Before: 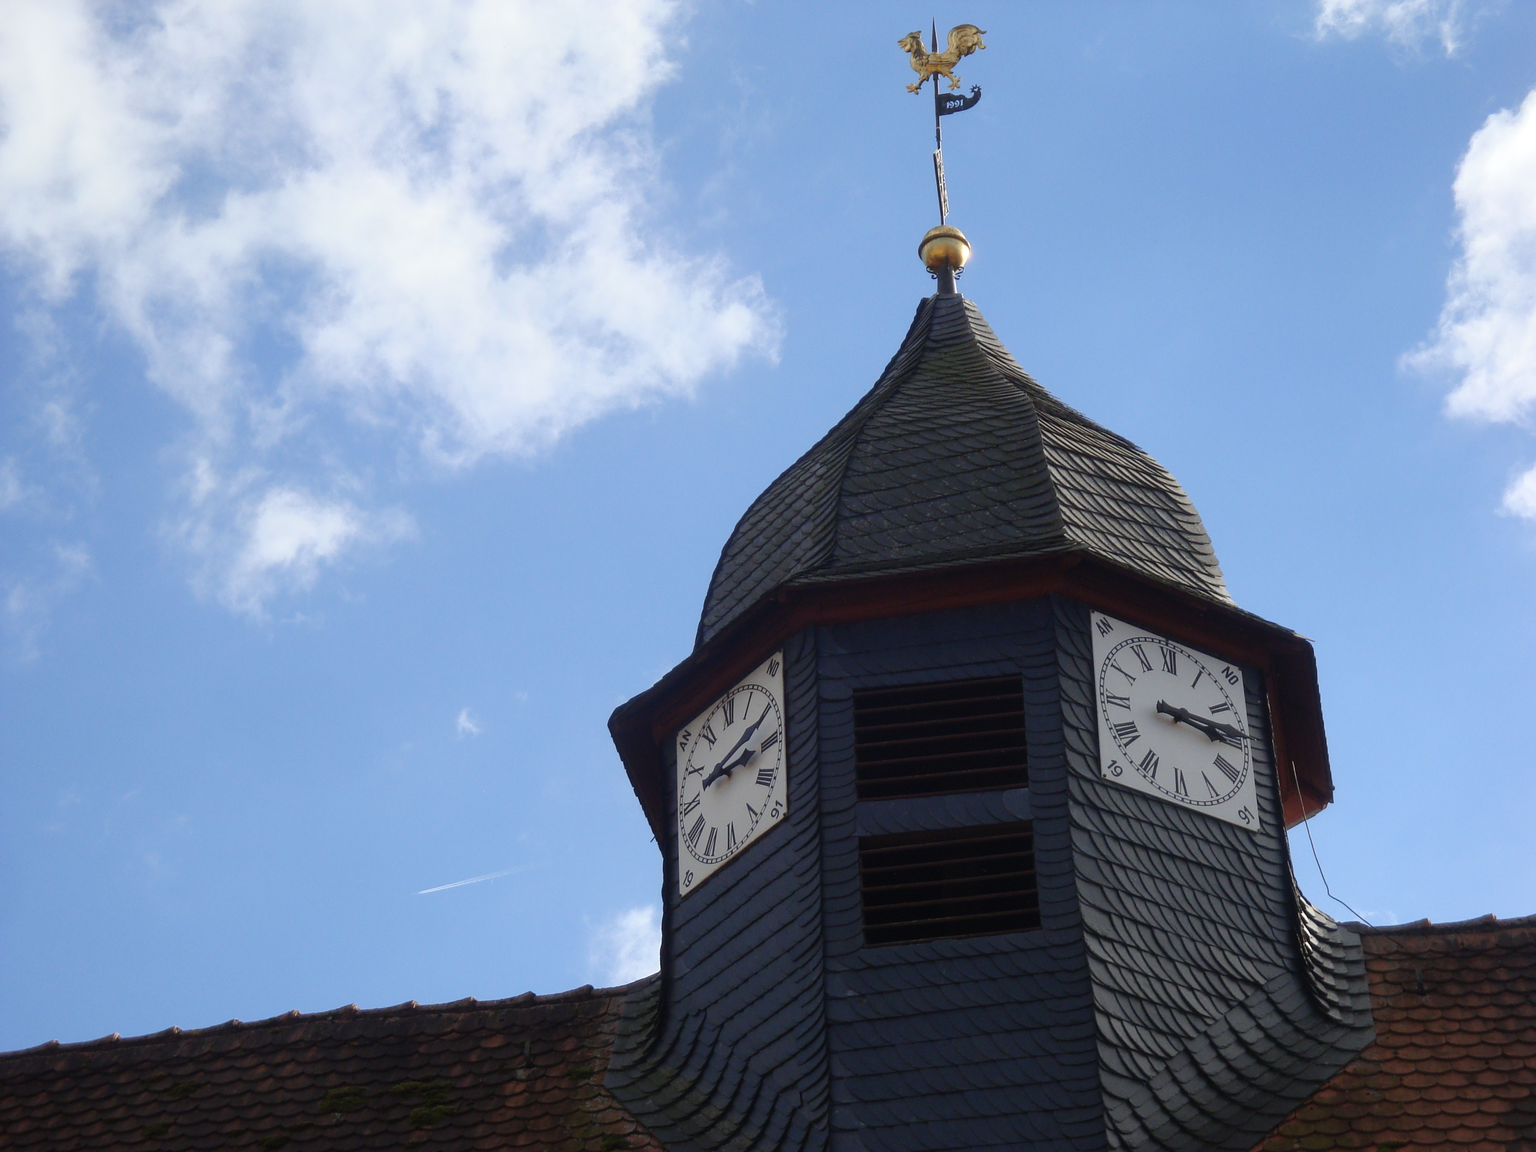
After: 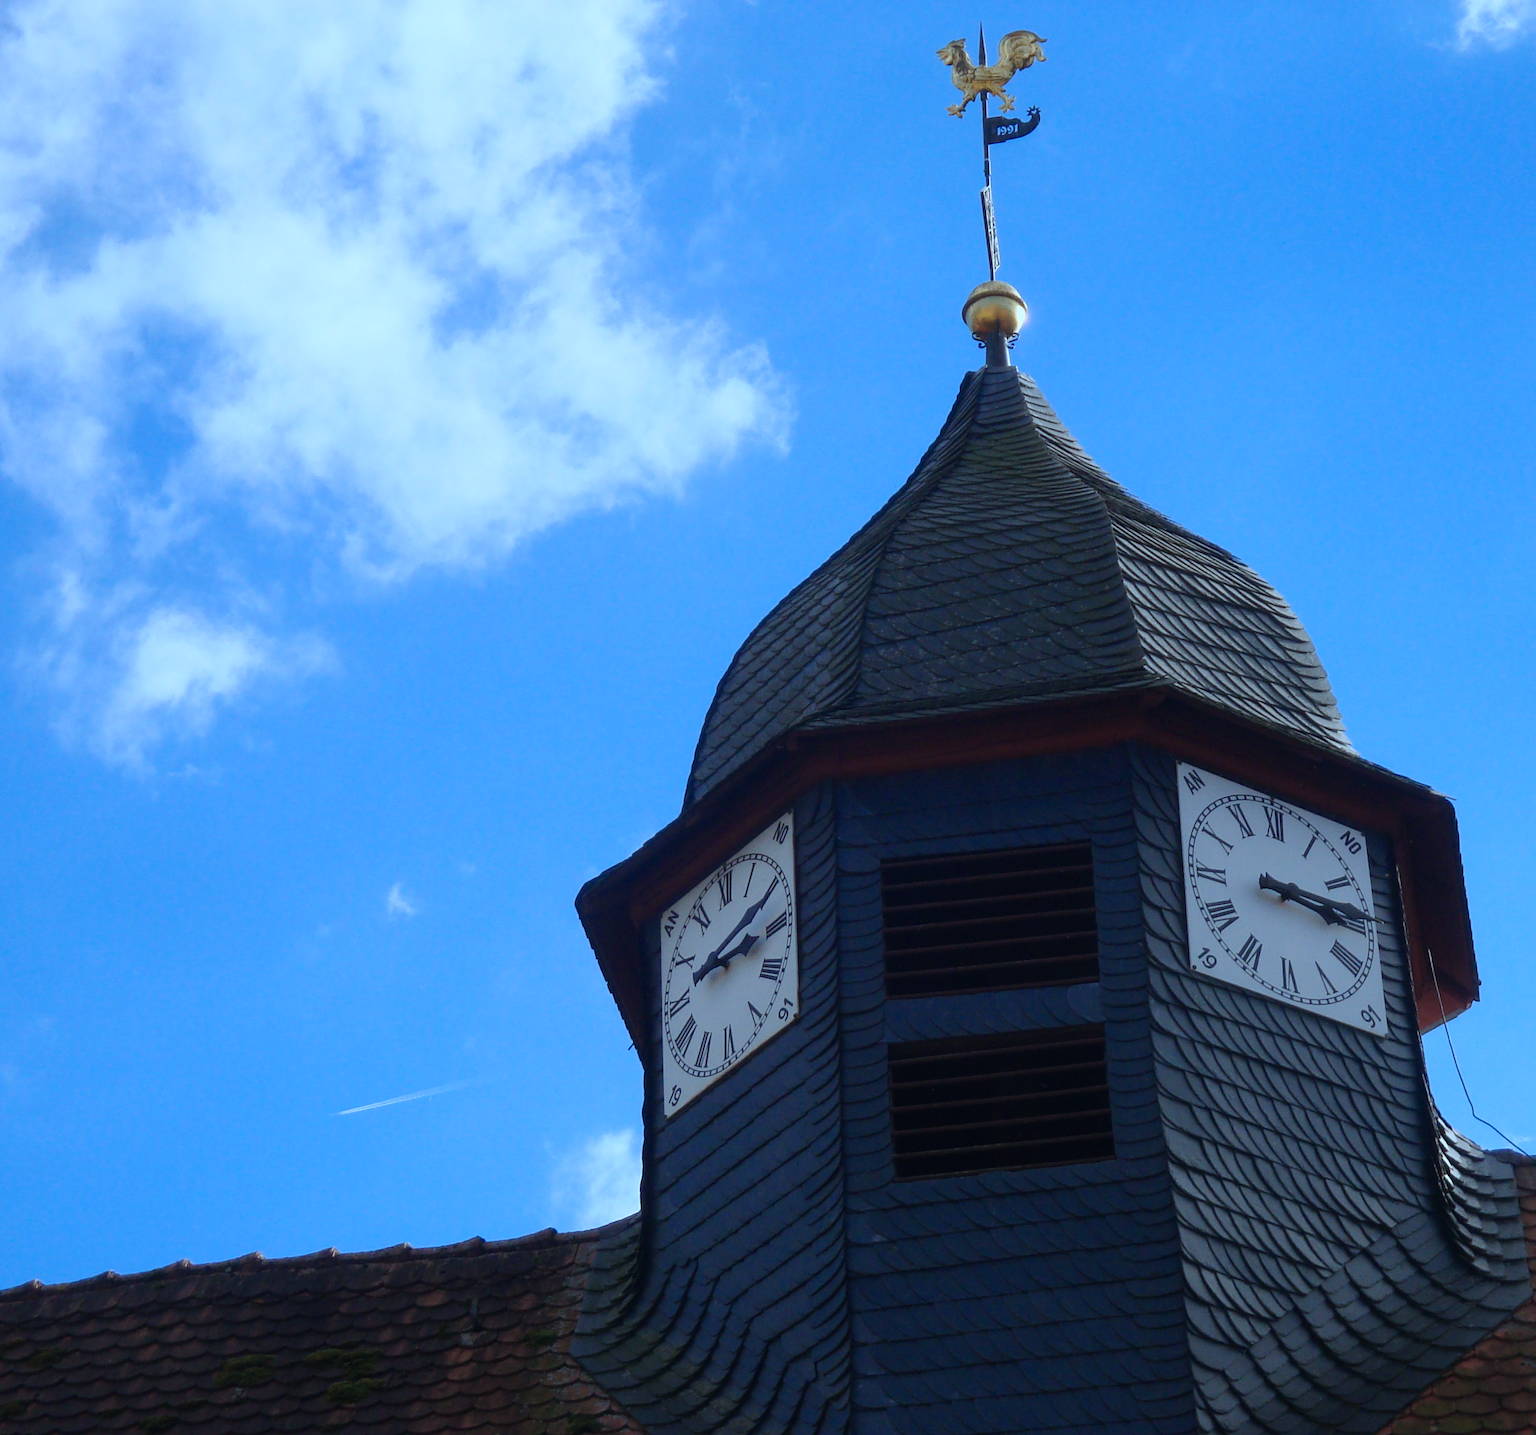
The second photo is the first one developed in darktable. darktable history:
crop and rotate: left 9.588%, right 10.18%
color correction: highlights b* 0.009
color calibration: output R [0.994, 0.059, -0.119, 0], output G [-0.036, 1.09, -0.119, 0], output B [0.078, -0.108, 0.961, 0], gray › normalize channels true, illuminant custom, x 0.389, y 0.387, temperature 3801.35 K, gamut compression 0.017
